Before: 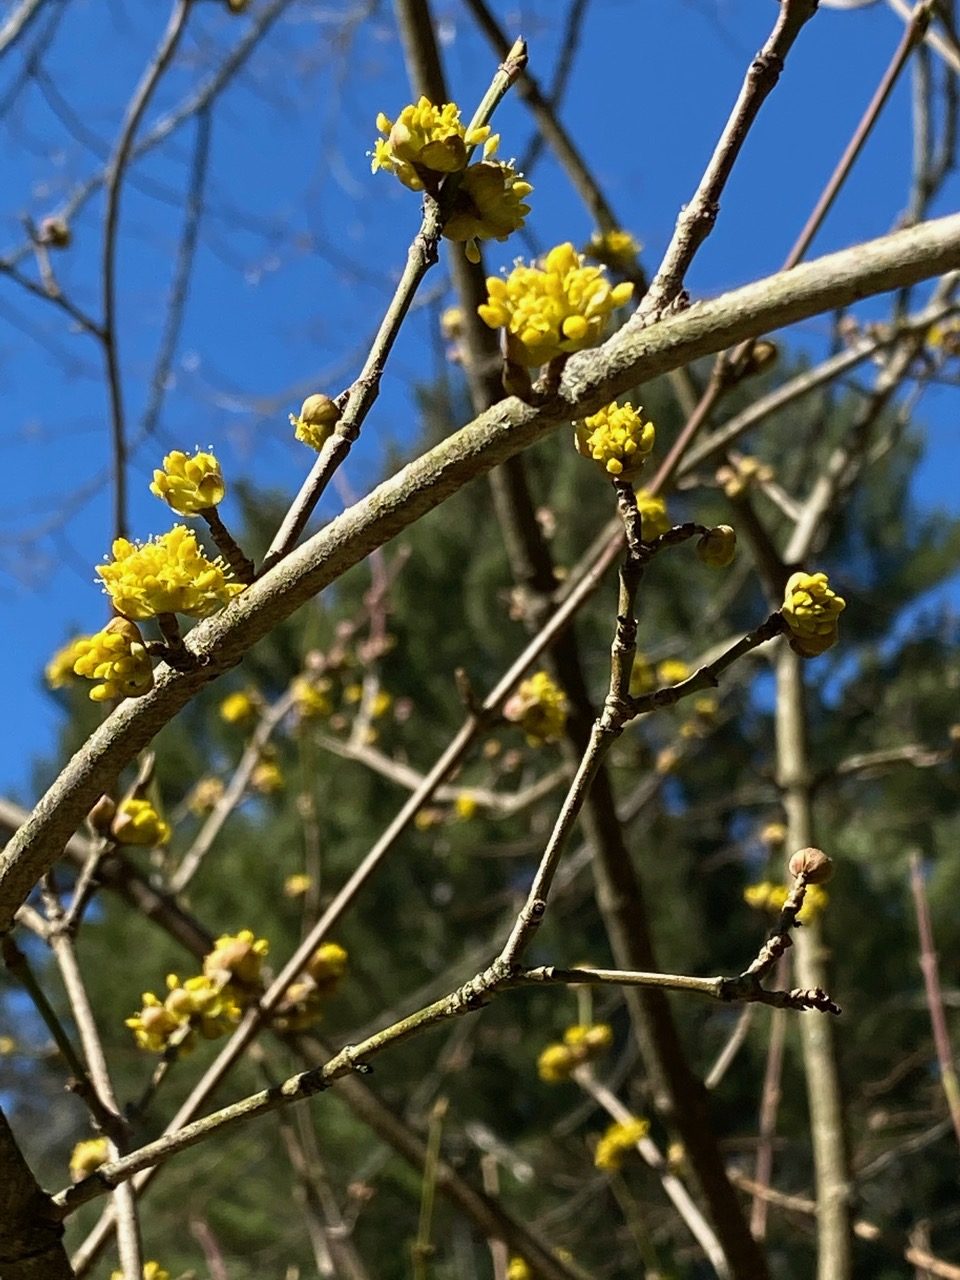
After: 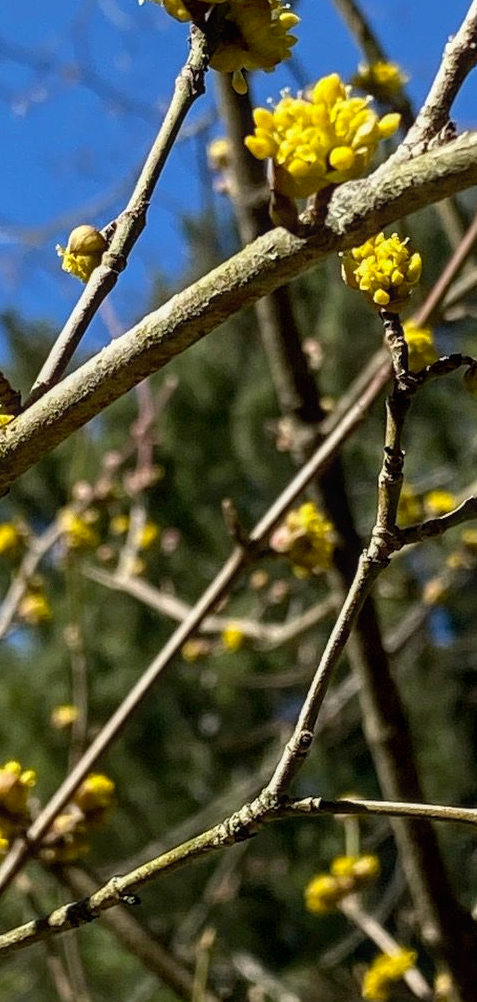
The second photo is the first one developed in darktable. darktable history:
shadows and highlights: radius 169.65, shadows 26.68, white point adjustment 3.1, highlights -68.73, soften with gaussian
tone equalizer: smoothing diameter 24.84%, edges refinement/feathering 14.63, preserve details guided filter
crop and rotate: angle 0.025°, left 24.3%, top 13.217%, right 25.955%, bottom 8.412%
local contrast: detail 109%
